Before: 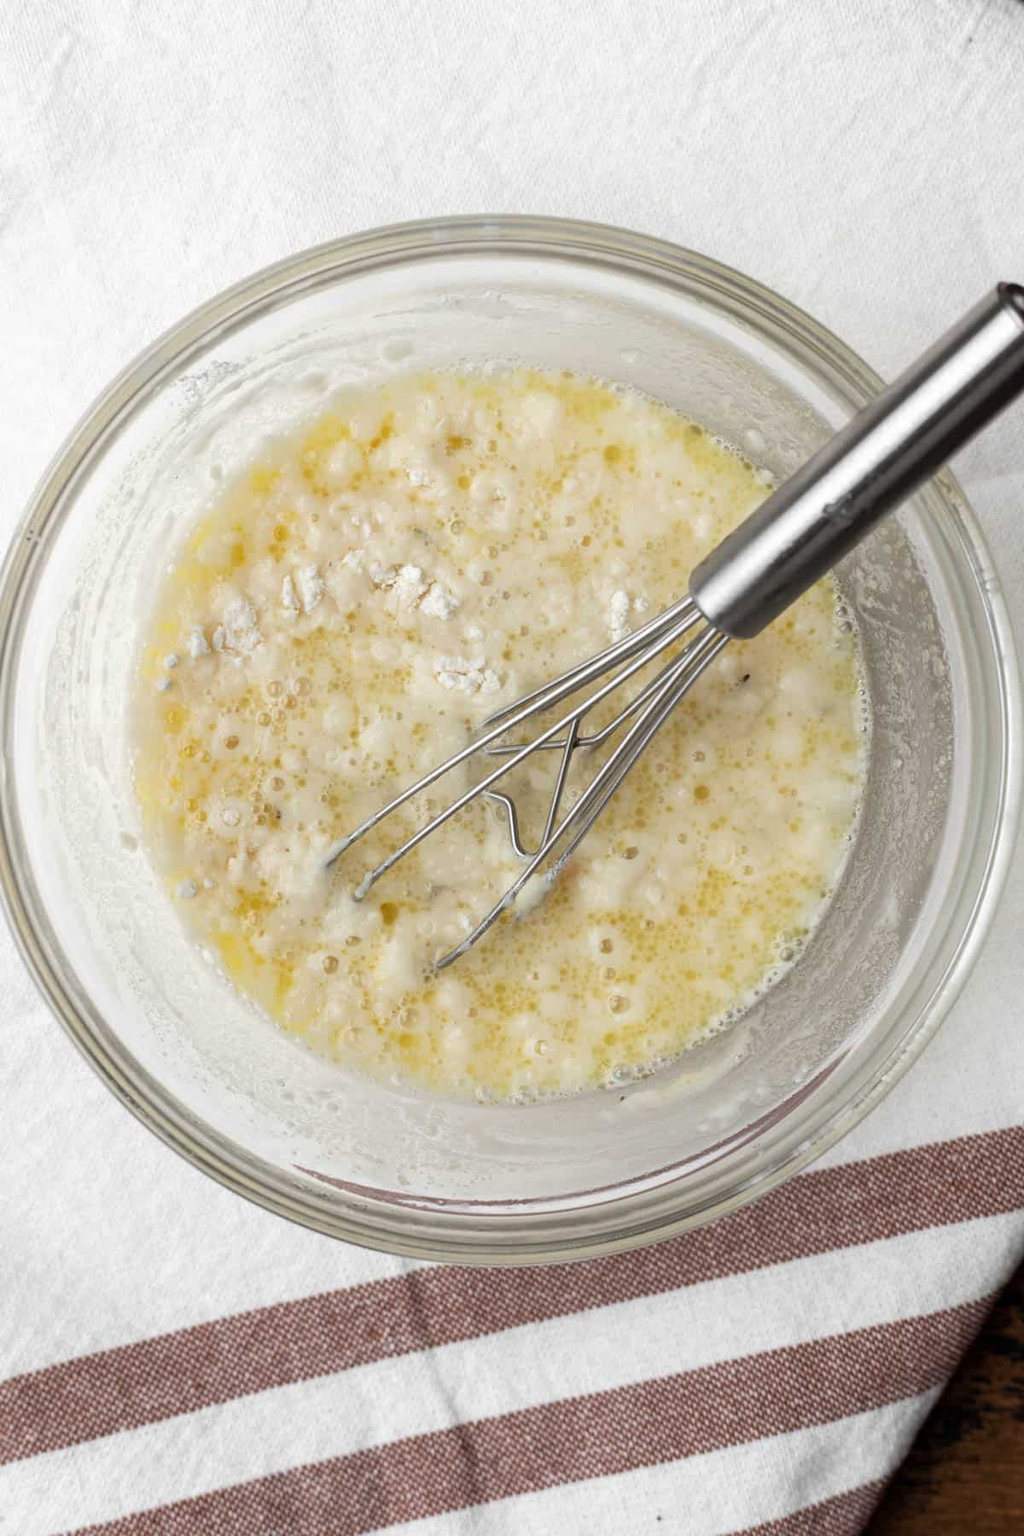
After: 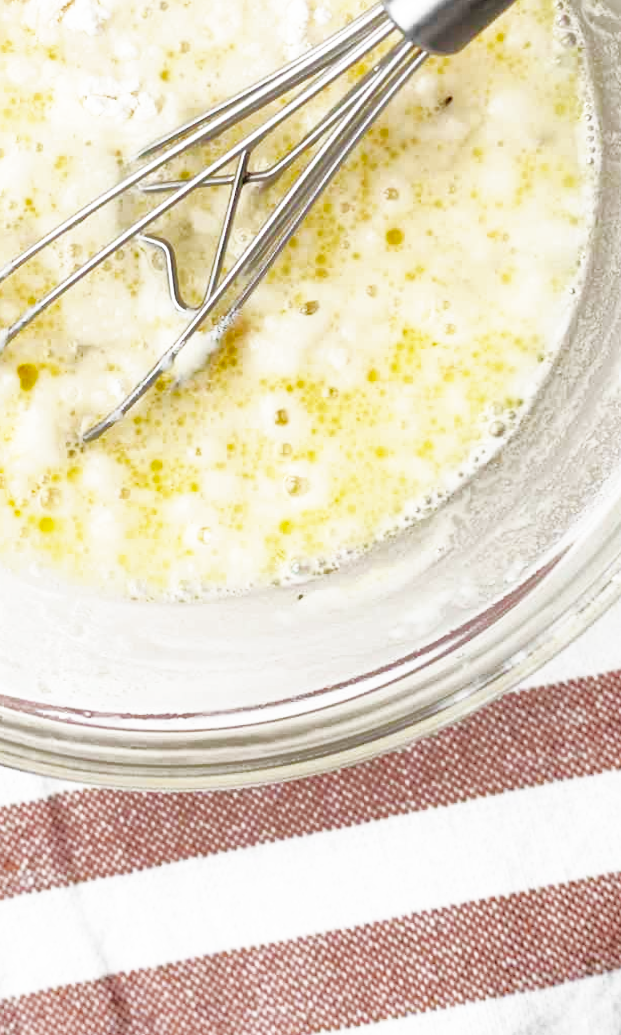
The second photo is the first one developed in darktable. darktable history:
shadows and highlights: on, module defaults
exposure: black level correction -0.001, exposure 0.08 EV, compensate highlight preservation false
rotate and perspective: lens shift (horizontal) -0.055, automatic cropping off
crop: left 34.479%, top 38.822%, right 13.718%, bottom 5.172%
base curve: curves: ch0 [(0, 0) (0.007, 0.004) (0.027, 0.03) (0.046, 0.07) (0.207, 0.54) (0.442, 0.872) (0.673, 0.972) (1, 1)], preserve colors none
